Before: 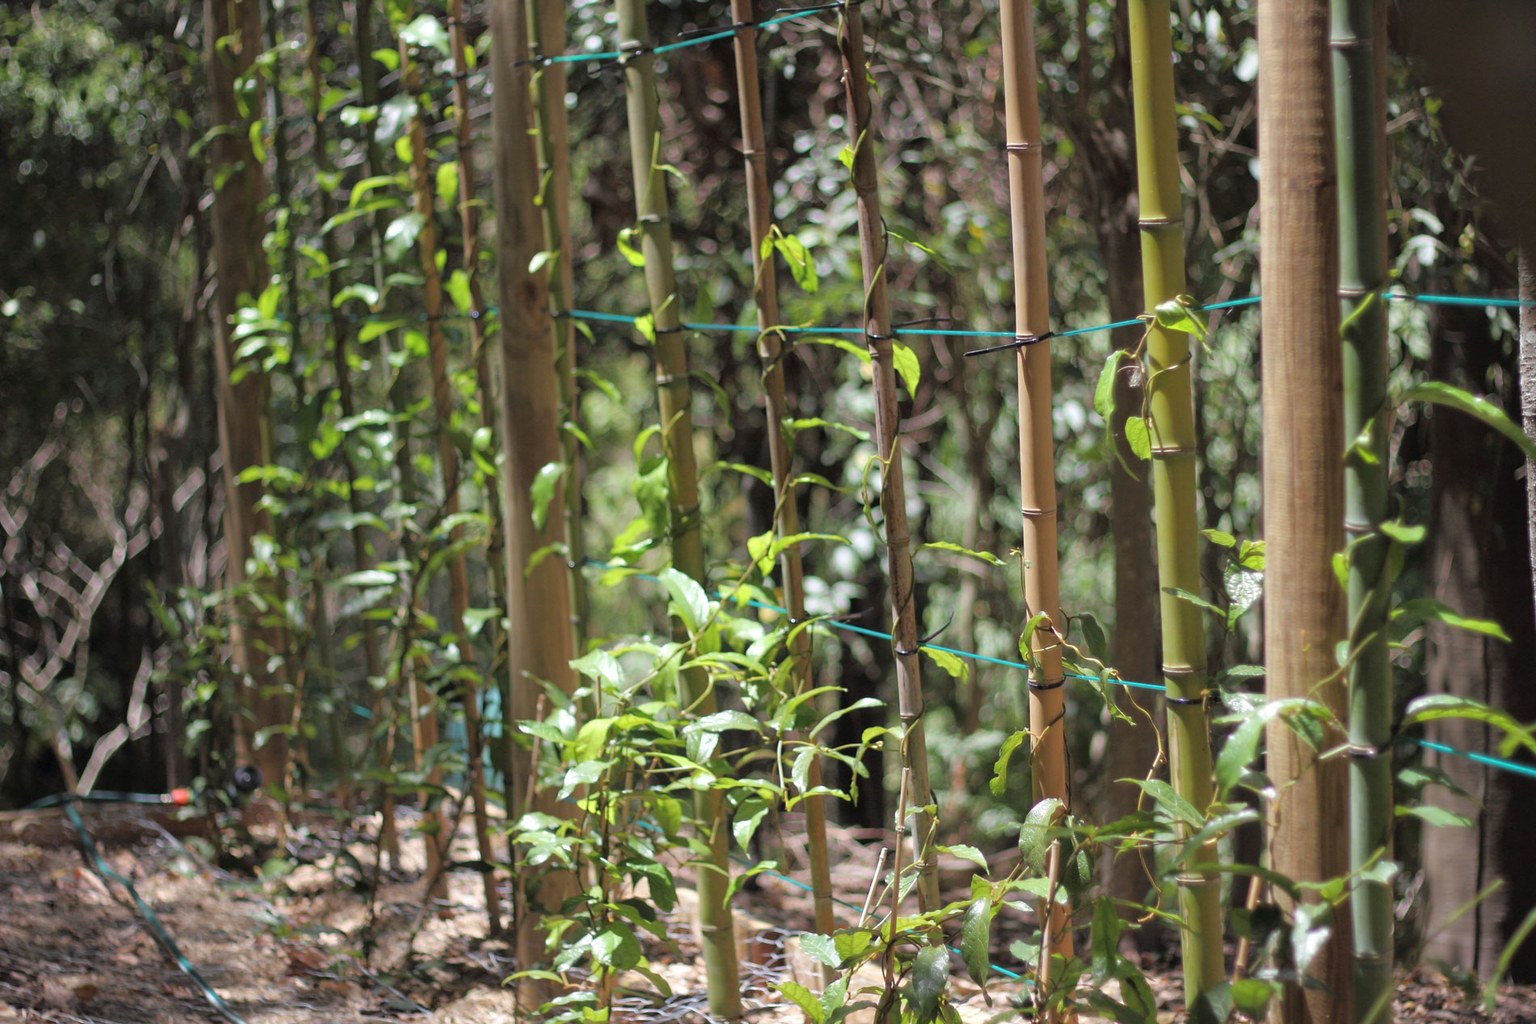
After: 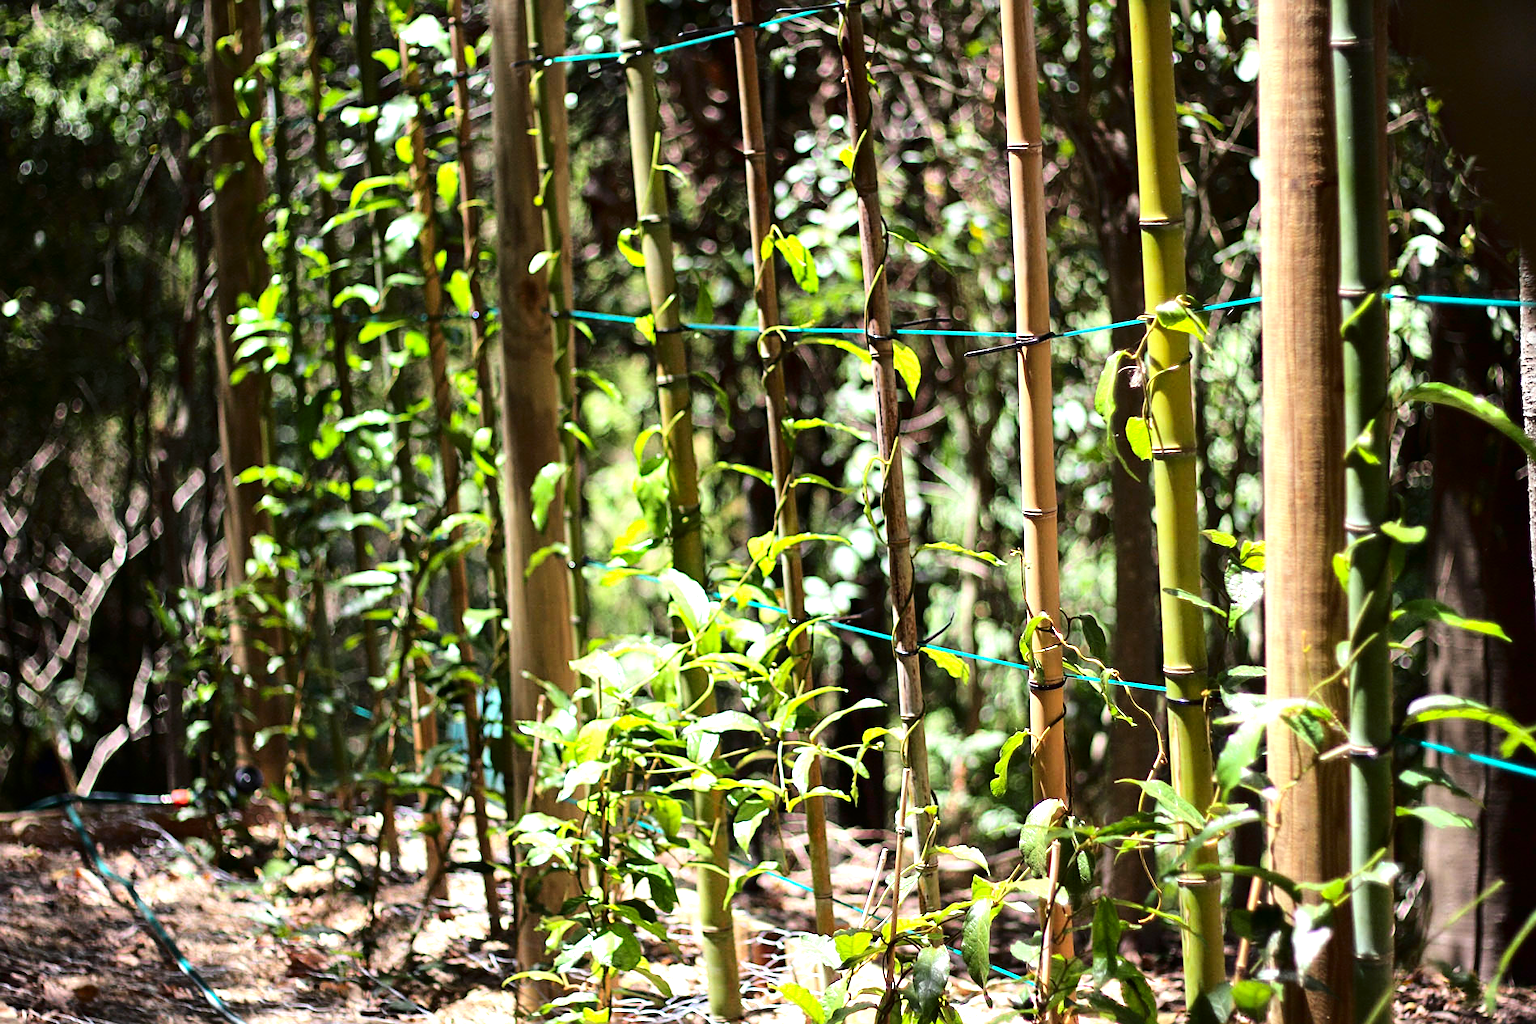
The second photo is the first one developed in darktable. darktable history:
sharpen: on, module defaults
tone equalizer: -8 EV -0.417 EV, -7 EV -0.389 EV, -6 EV -0.333 EV, -5 EV -0.222 EV, -3 EV 0.222 EV, -2 EV 0.333 EV, -1 EV 0.389 EV, +0 EV 0.417 EV, edges refinement/feathering 500, mask exposure compensation -1.57 EV, preserve details no
contrast brightness saturation: contrast 0.22, brightness -0.19, saturation 0.24
exposure: exposure 0.74 EV, compensate highlight preservation false
